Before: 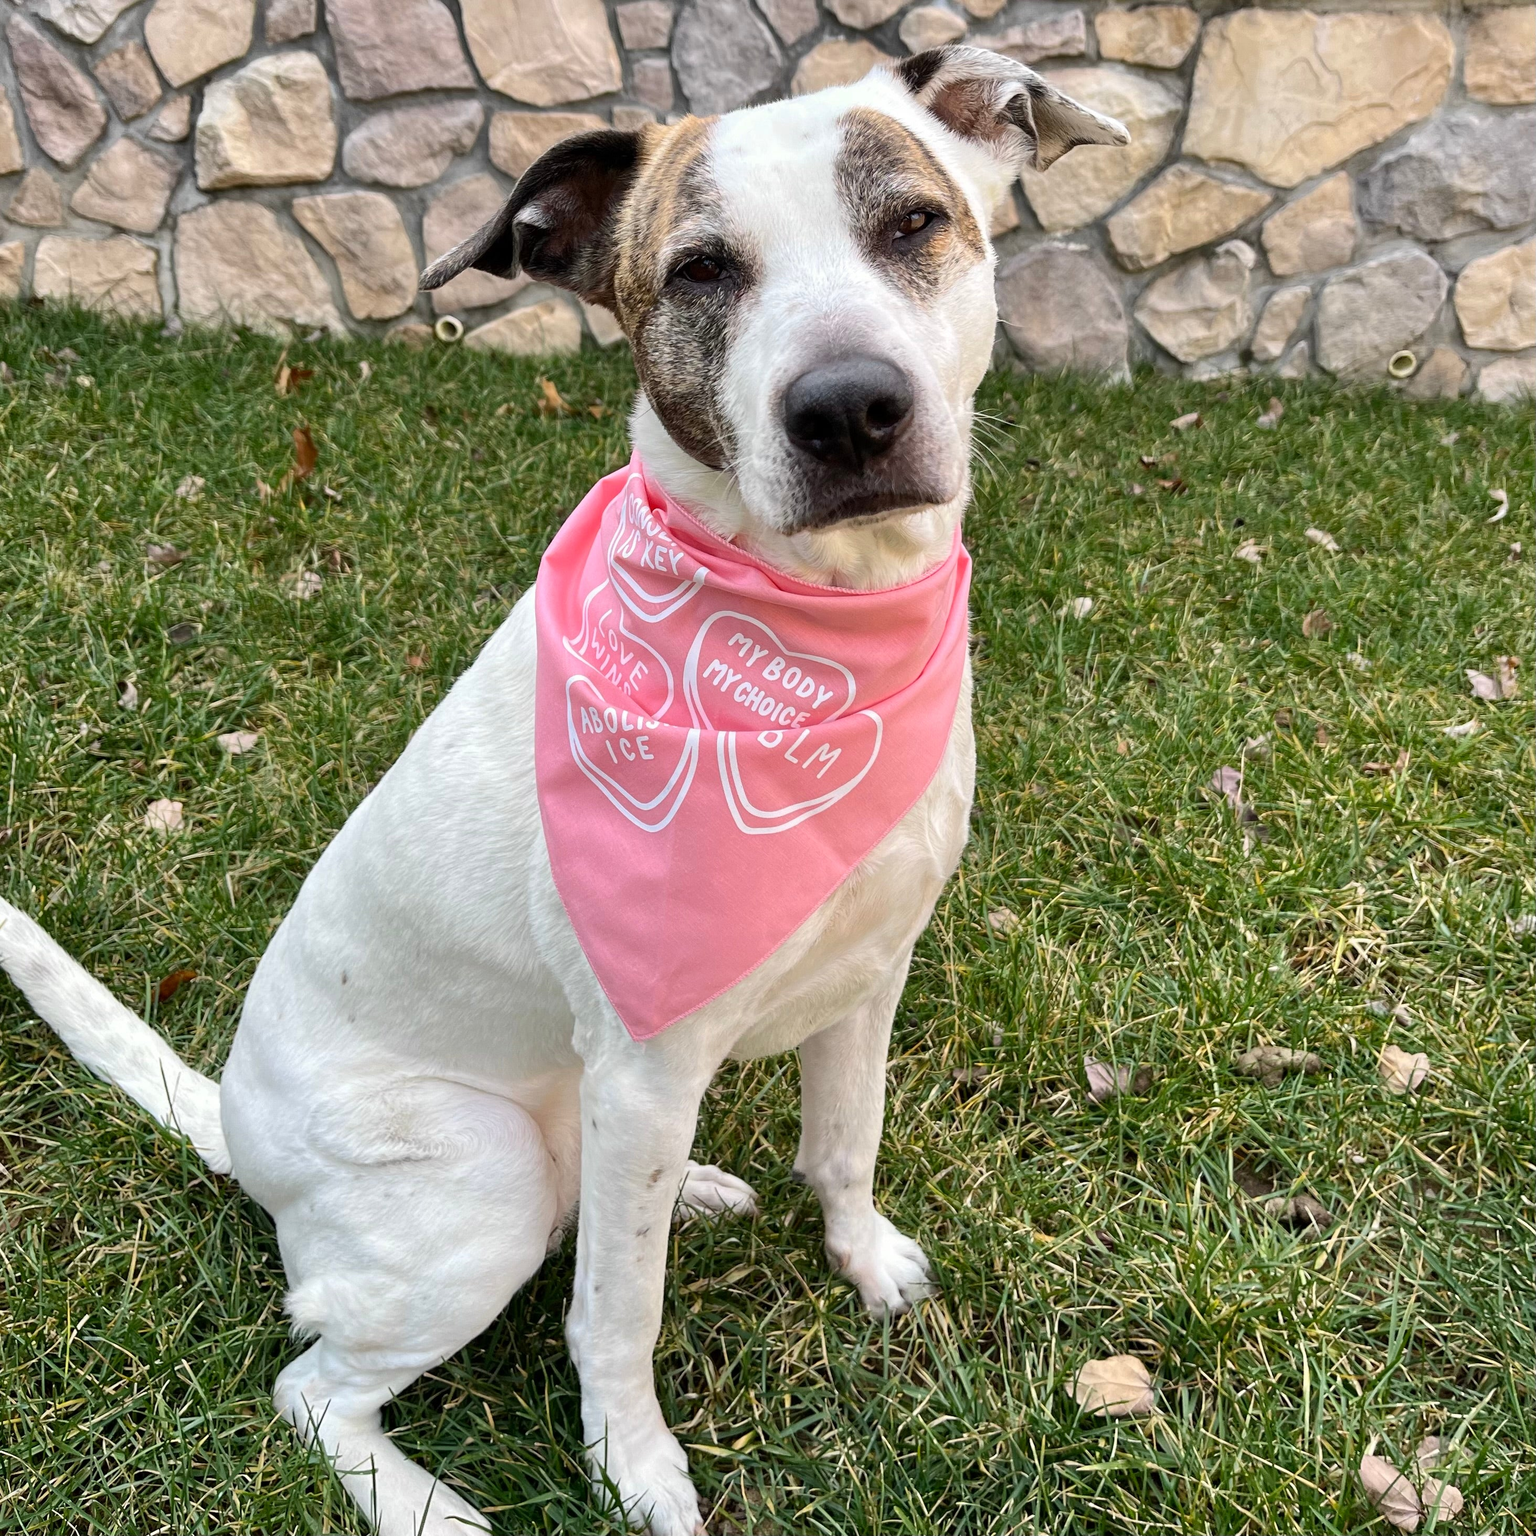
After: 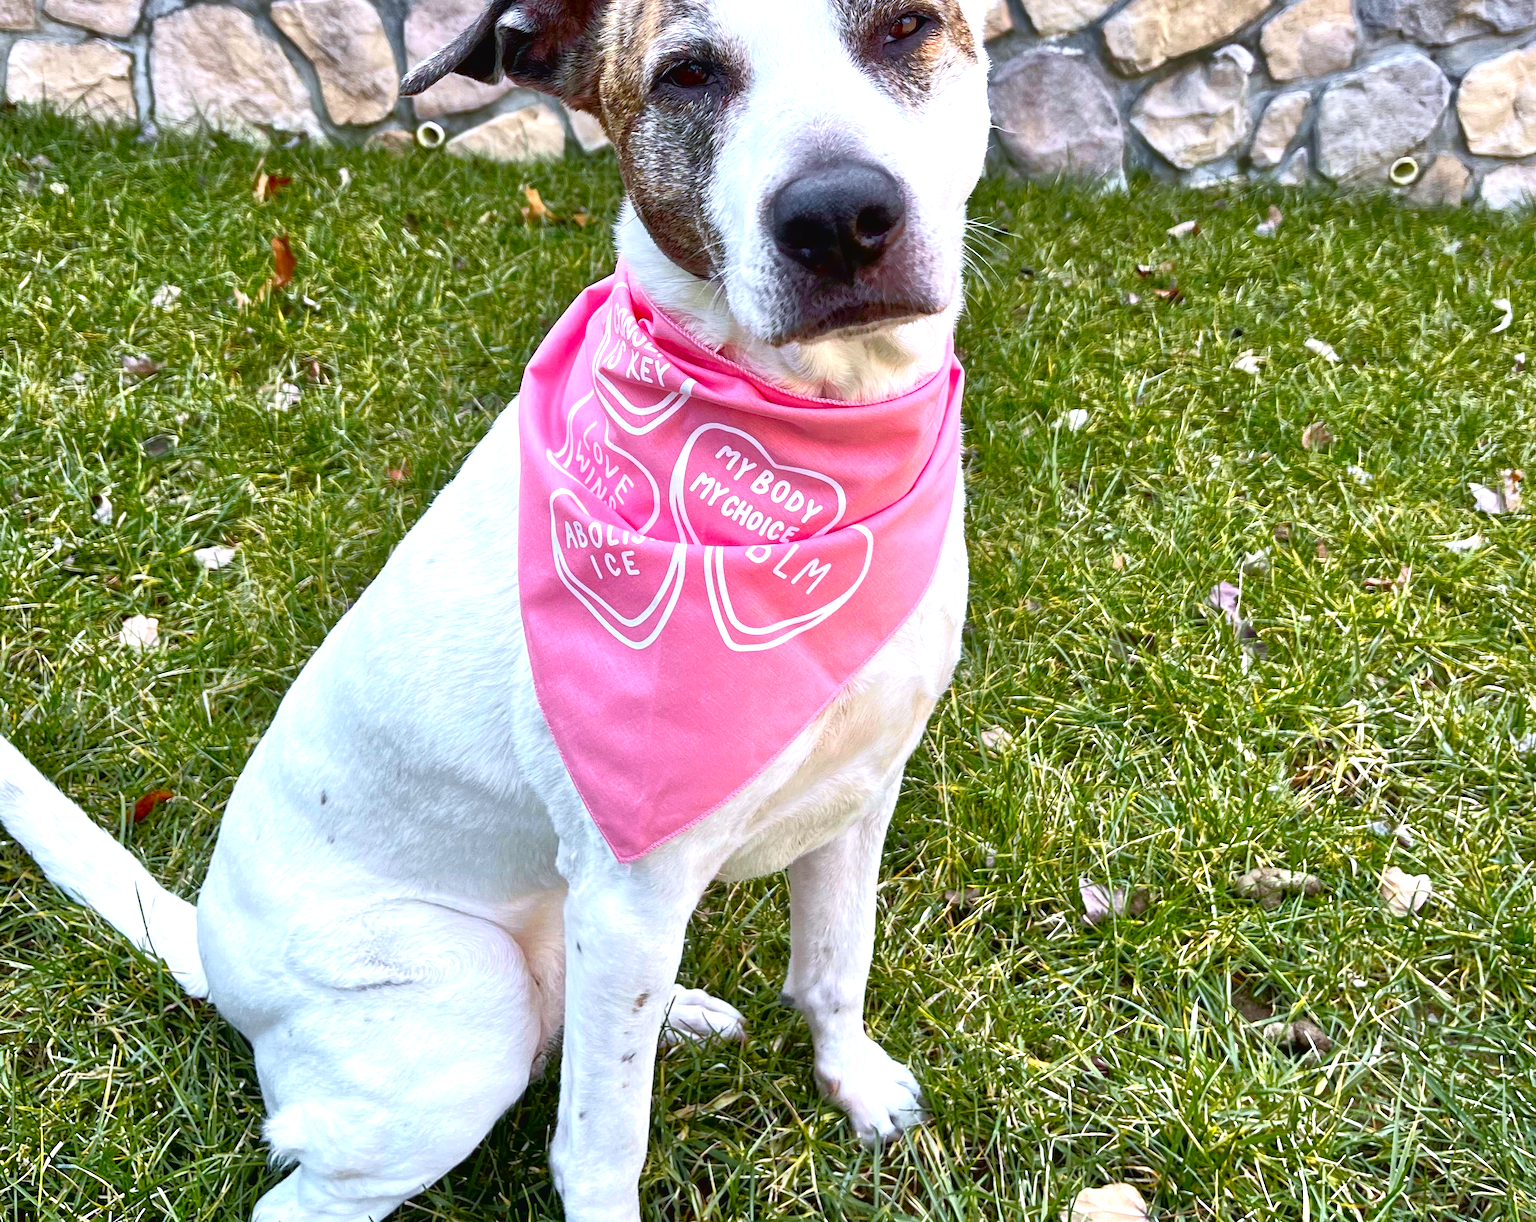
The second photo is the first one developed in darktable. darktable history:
crop and rotate: left 1.814%, top 12.818%, right 0.25%, bottom 9.225%
tone equalizer: -7 EV 0.15 EV, -6 EV 0.6 EV, -5 EV 1.15 EV, -4 EV 1.33 EV, -3 EV 1.15 EV, -2 EV 0.6 EV, -1 EV 0.15 EV, mask exposure compensation -0.5 EV
color calibration: output R [0.994, 0.059, -0.119, 0], output G [-0.036, 1.09, -0.119, 0], output B [0.078, -0.108, 0.961, 0], illuminant custom, x 0.371, y 0.382, temperature 4281.14 K
exposure: exposure 0.648 EV, compensate highlight preservation false
tone curve: curves: ch0 [(0, 0.024) (0.119, 0.146) (0.474, 0.464) (0.718, 0.721) (0.817, 0.839) (1, 0.998)]; ch1 [(0, 0) (0.377, 0.416) (0.439, 0.451) (0.477, 0.477) (0.501, 0.503) (0.538, 0.544) (0.58, 0.602) (0.664, 0.676) (0.783, 0.804) (1, 1)]; ch2 [(0, 0) (0.38, 0.405) (0.463, 0.456) (0.498, 0.497) (0.524, 0.535) (0.578, 0.576) (0.648, 0.665) (1, 1)], color space Lab, independent channels, preserve colors none
contrast brightness saturation: contrast 0.1, brightness -0.26, saturation 0.14
